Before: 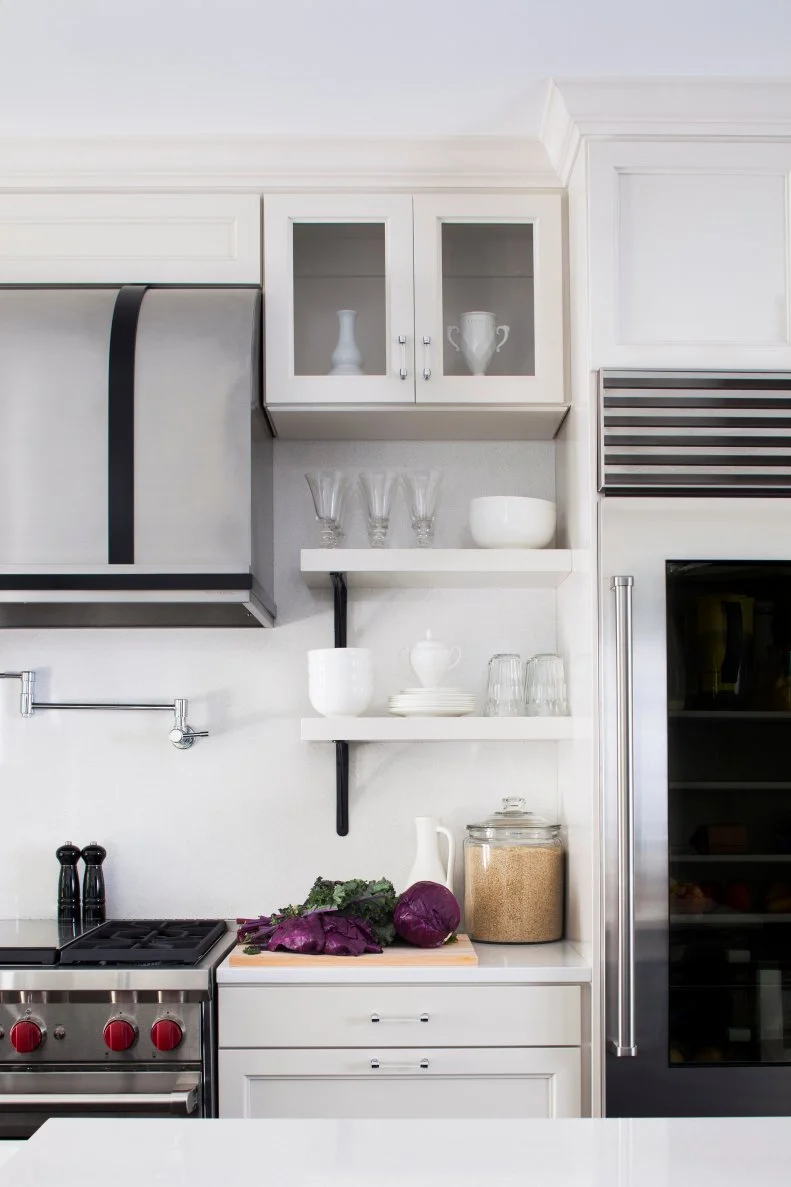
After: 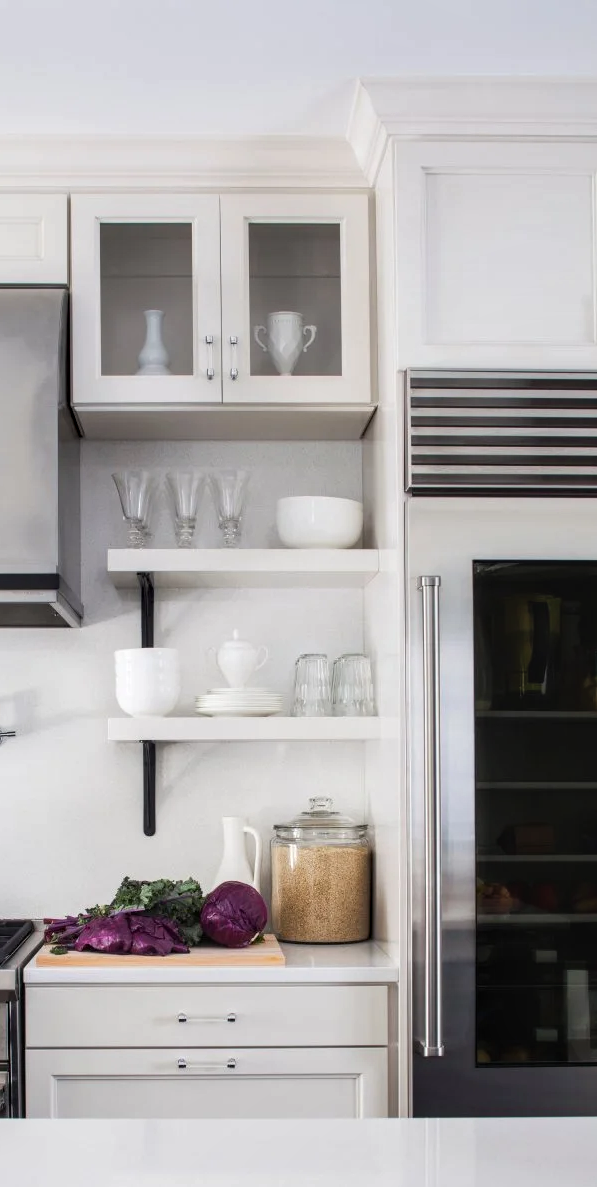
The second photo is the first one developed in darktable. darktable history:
local contrast: on, module defaults
crop and rotate: left 24.509%
